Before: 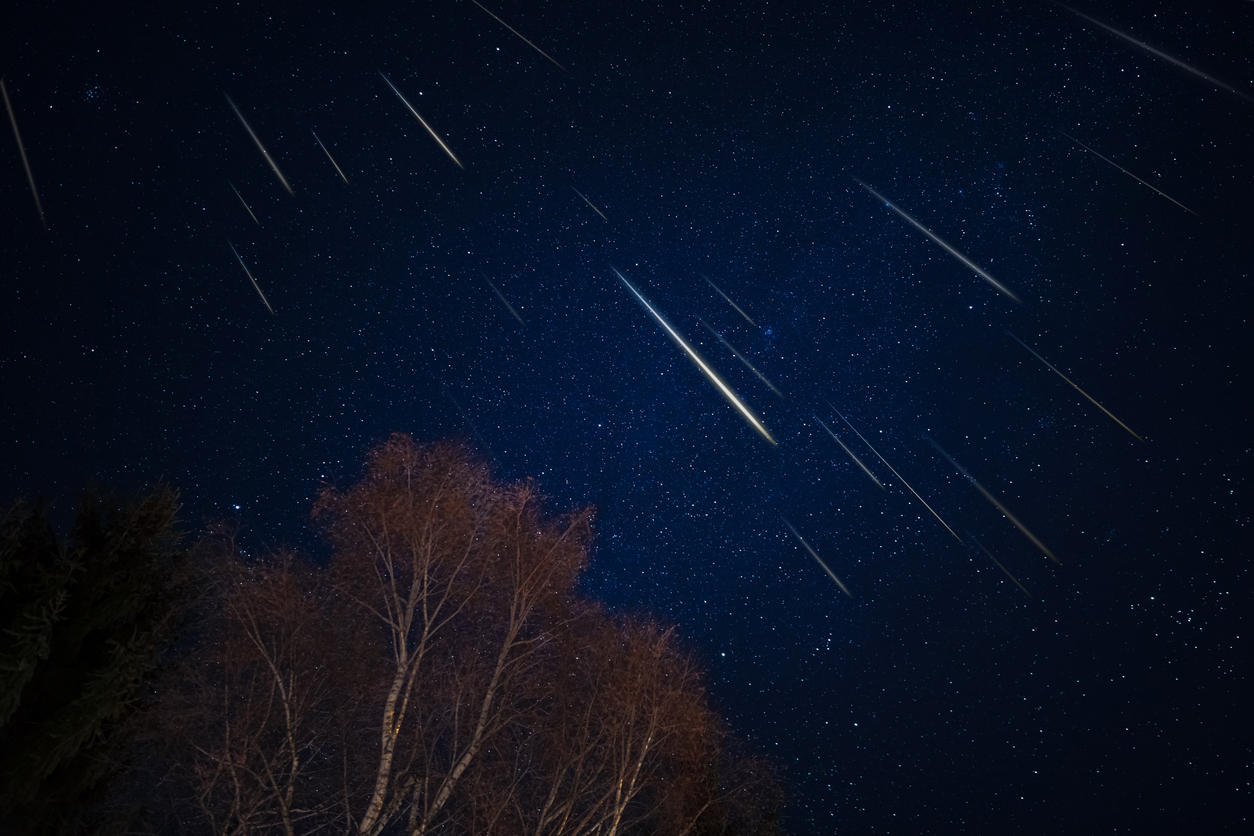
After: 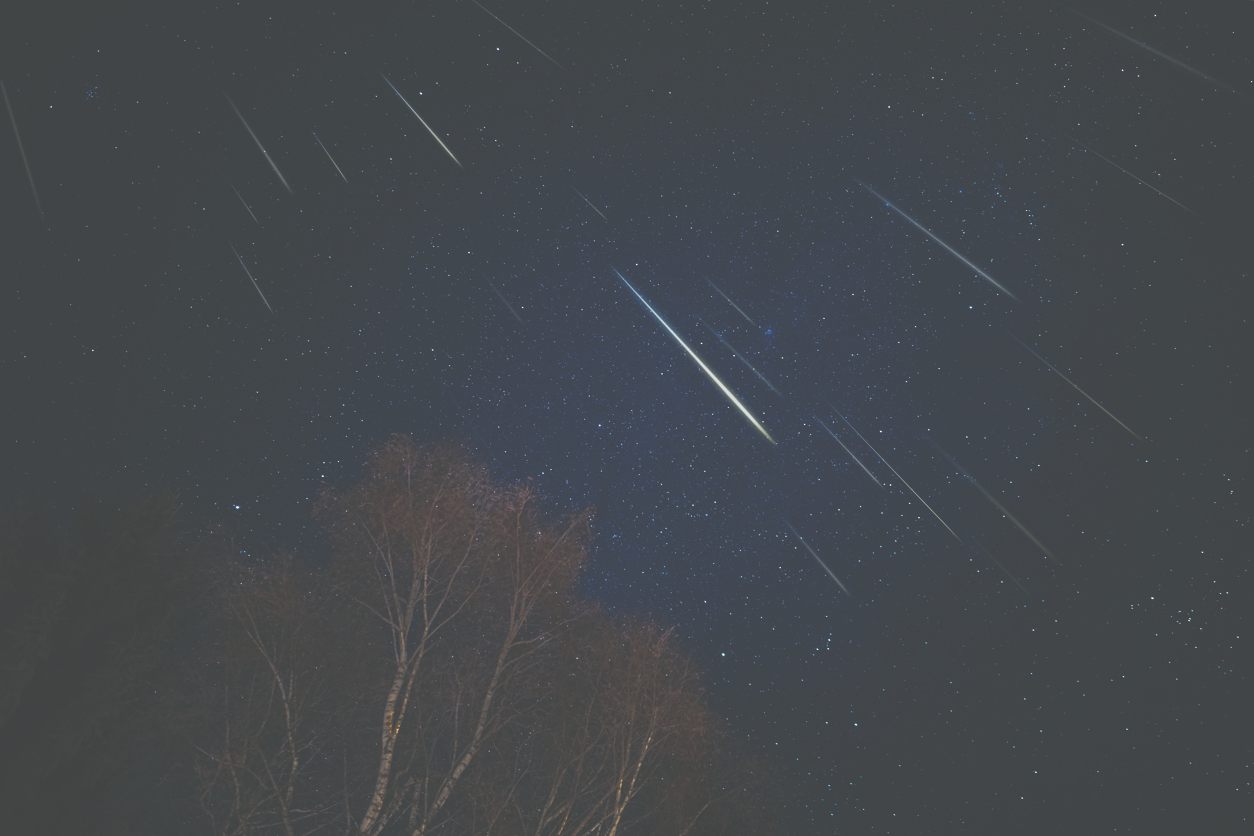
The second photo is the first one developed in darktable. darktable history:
exposure: black level correction -0.062, exposure -0.05 EV, compensate highlight preservation false
color calibration: illuminant Planckian (black body), x 0.351, y 0.352, temperature 4794.27 K
